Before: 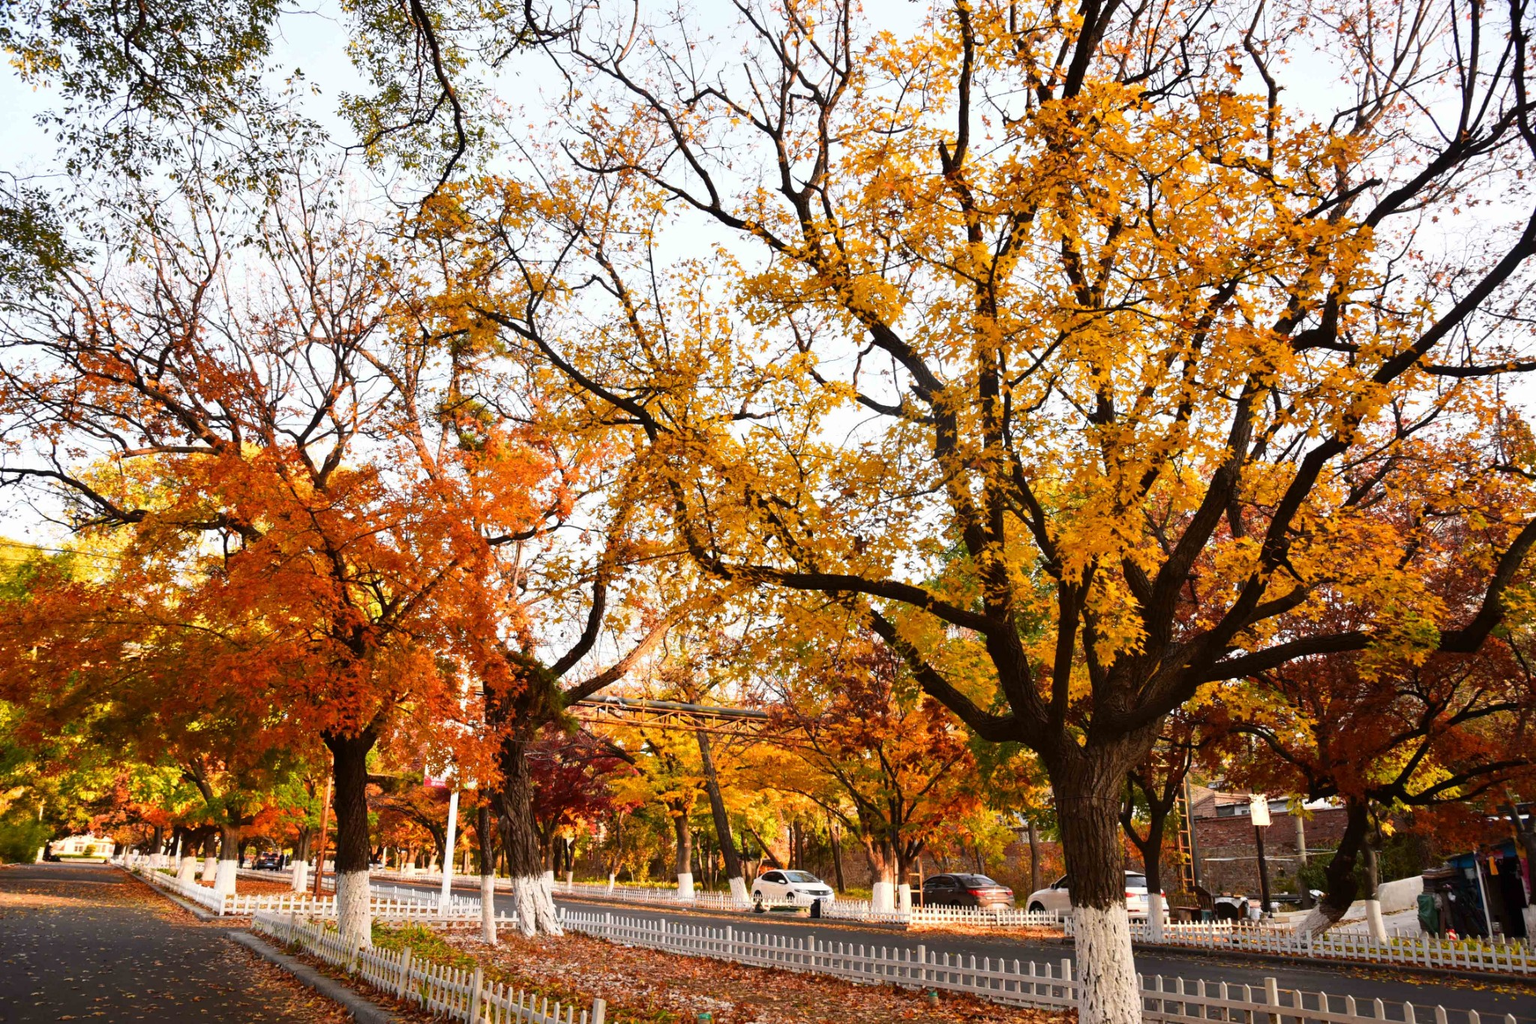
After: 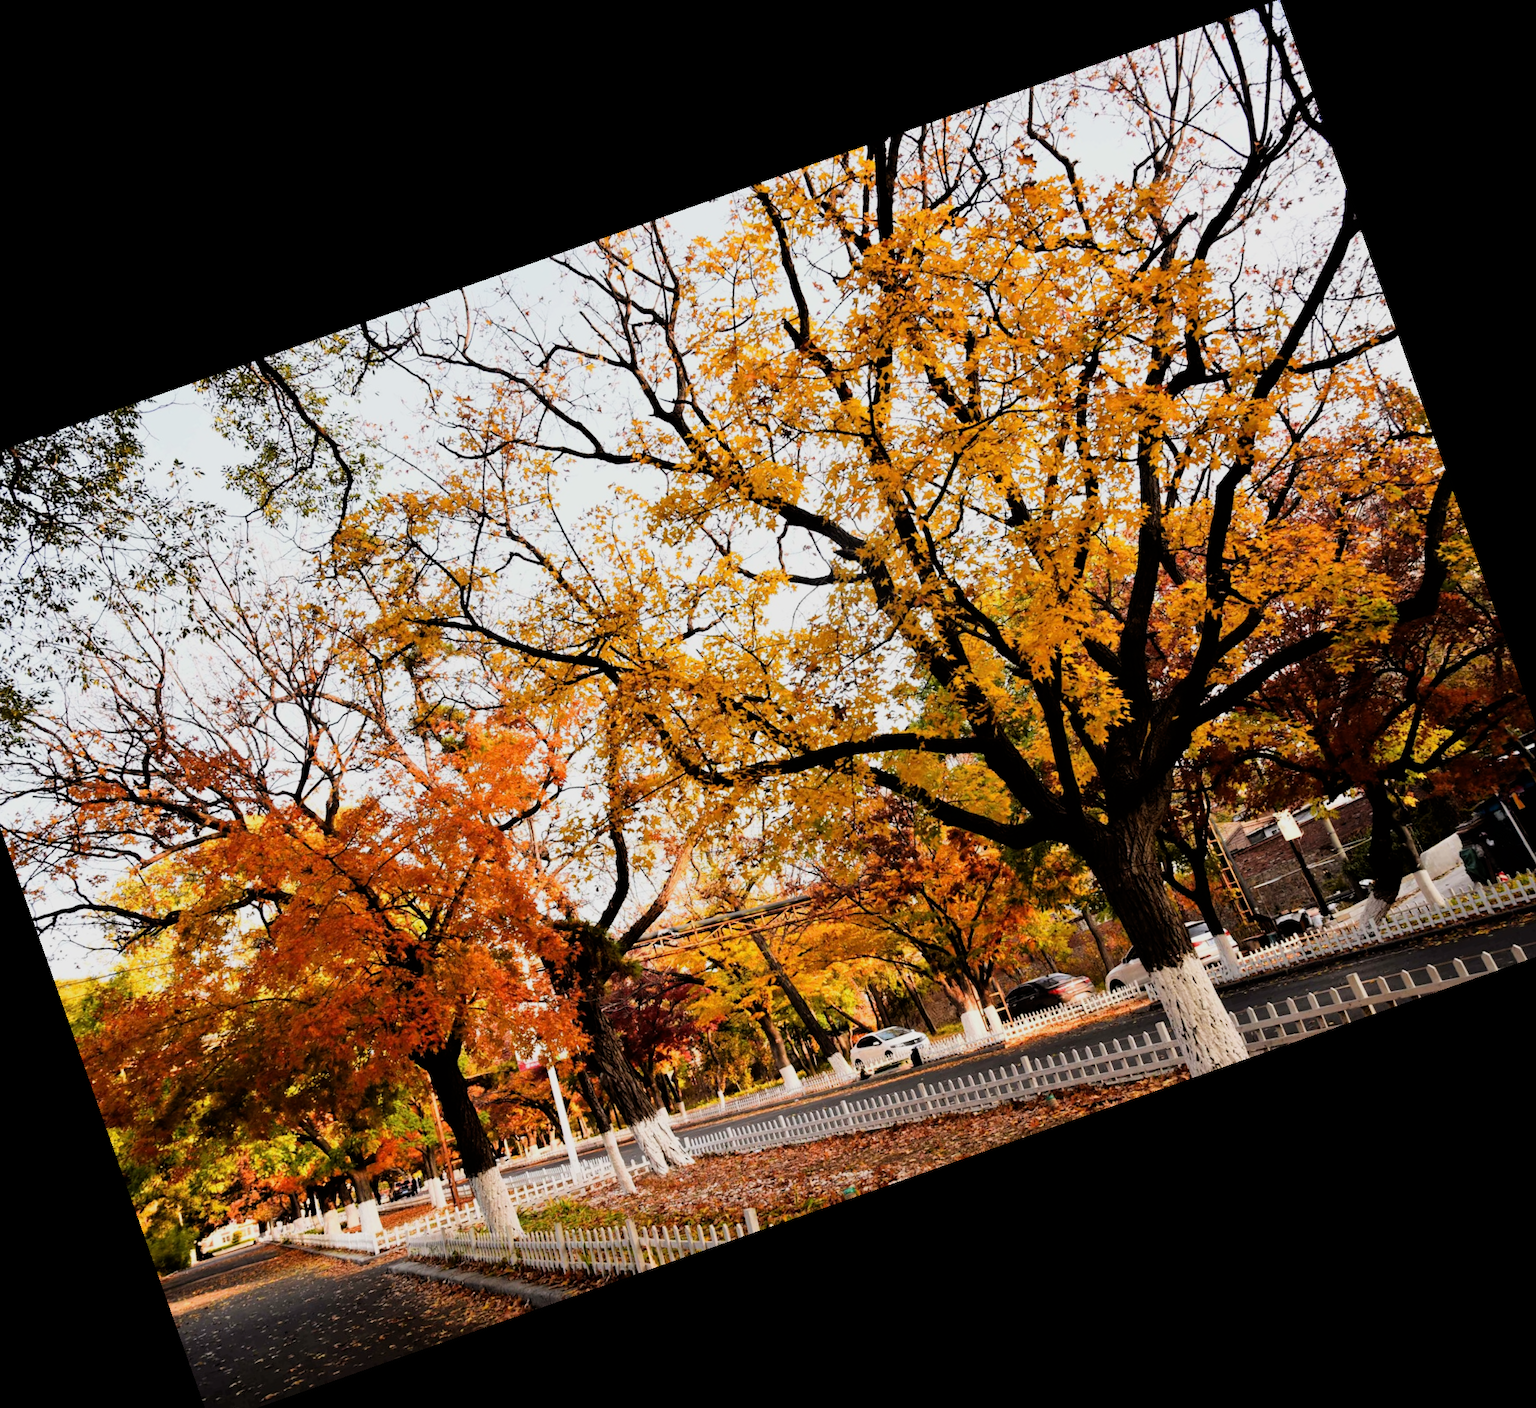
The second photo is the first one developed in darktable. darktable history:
crop and rotate: angle 19.43°, left 6.812%, right 4.125%, bottom 1.087%
filmic rgb: black relative exposure -5 EV, white relative exposure 3.5 EV, hardness 3.19, contrast 1.2, highlights saturation mix -30%
